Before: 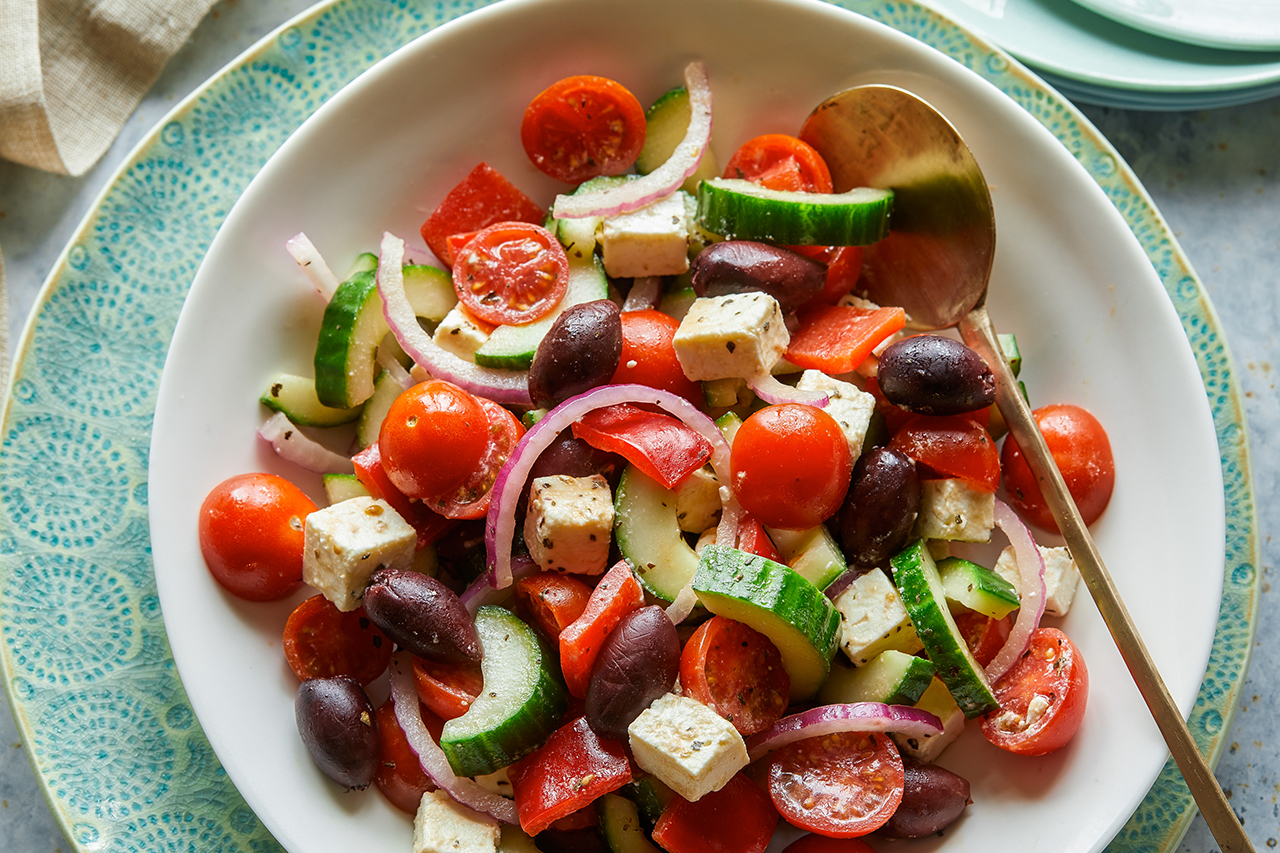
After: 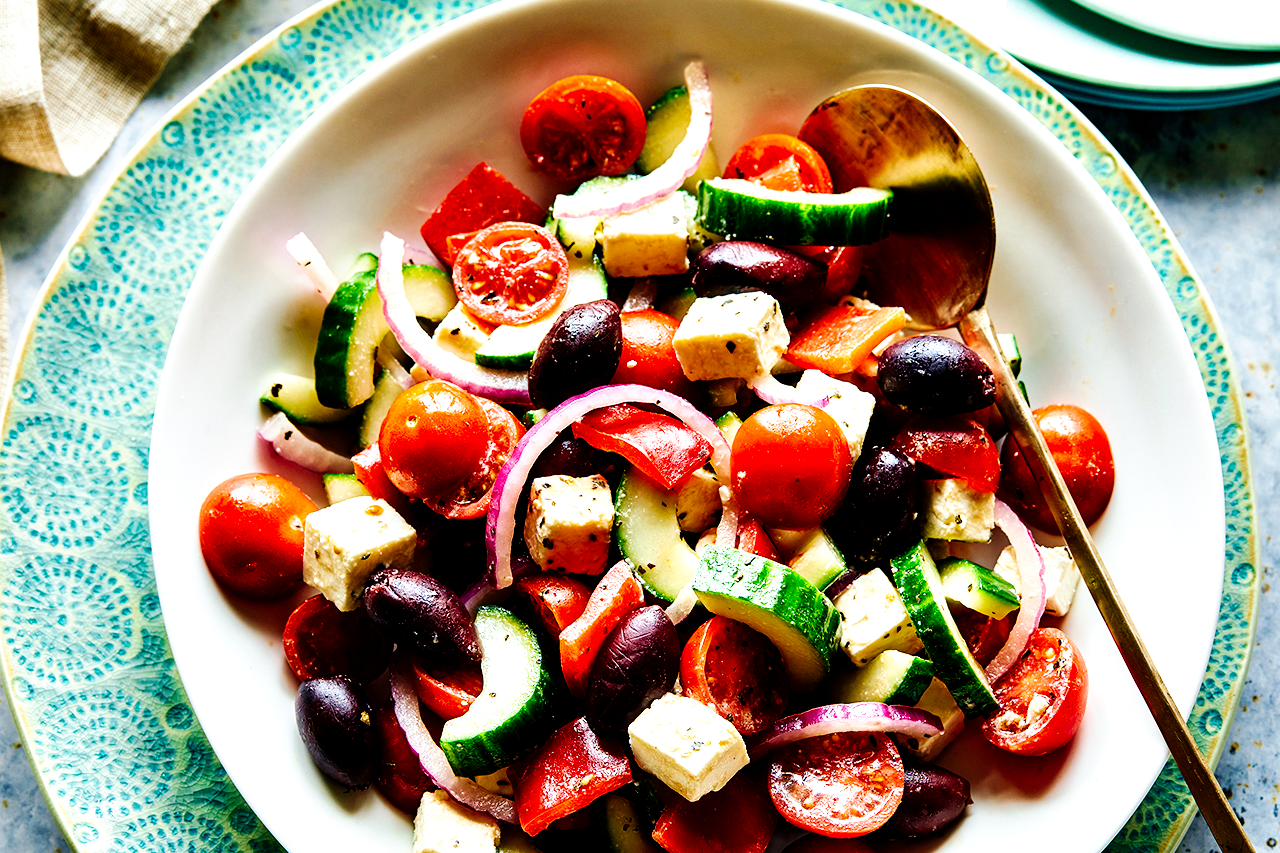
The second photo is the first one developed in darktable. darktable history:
velvia: on, module defaults
contrast equalizer: y [[0.6 ×6], [0.55 ×6], [0 ×6], [0 ×6], [0 ×6]]
tone curve: curves: ch0 [(0, 0) (0.003, 0) (0.011, 0.001) (0.025, 0.003) (0.044, 0.005) (0.069, 0.011) (0.1, 0.021) (0.136, 0.035) (0.177, 0.079) (0.224, 0.134) (0.277, 0.219) (0.335, 0.315) (0.399, 0.42) (0.468, 0.529) (0.543, 0.636) (0.623, 0.727) (0.709, 0.805) (0.801, 0.88) (0.898, 0.957) (1, 1)], preserve colors none
color balance rgb: shadows lift › chroma 4.056%, shadows lift › hue 254.93°, highlights gain › luminance 17.62%, perceptual saturation grading › global saturation 0.44%
